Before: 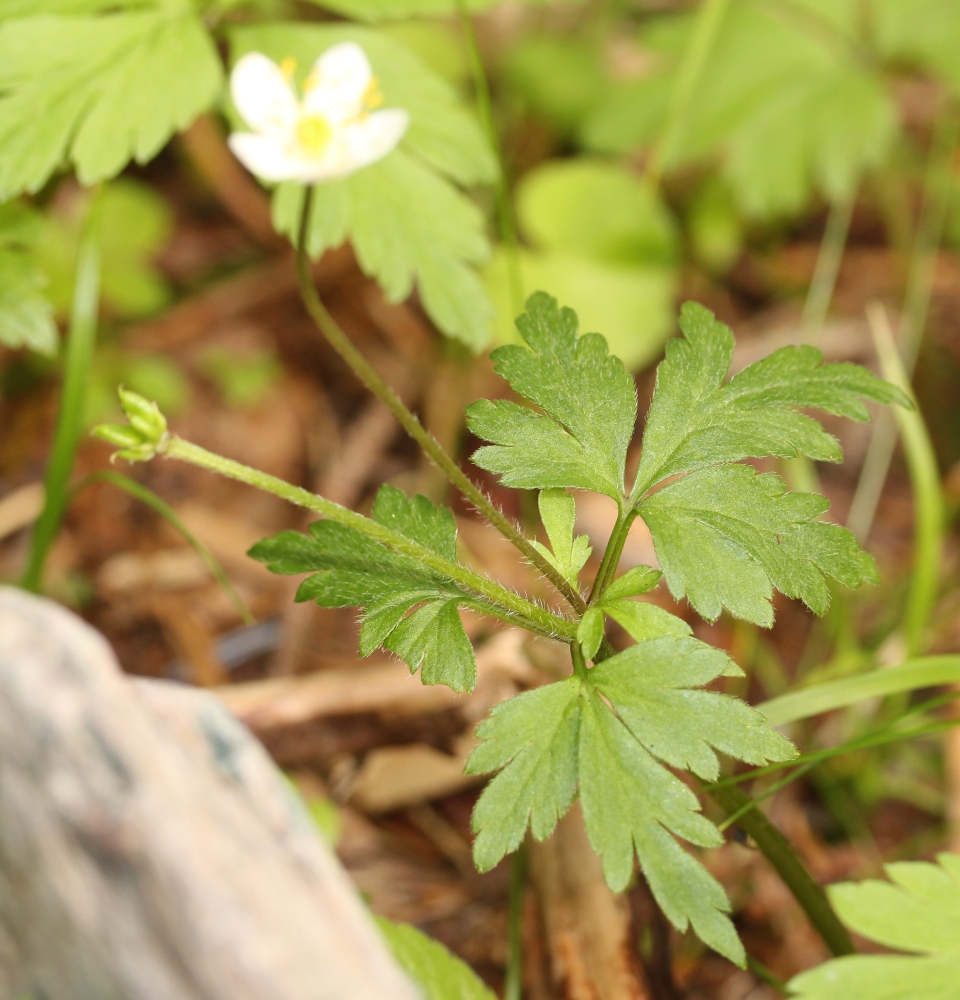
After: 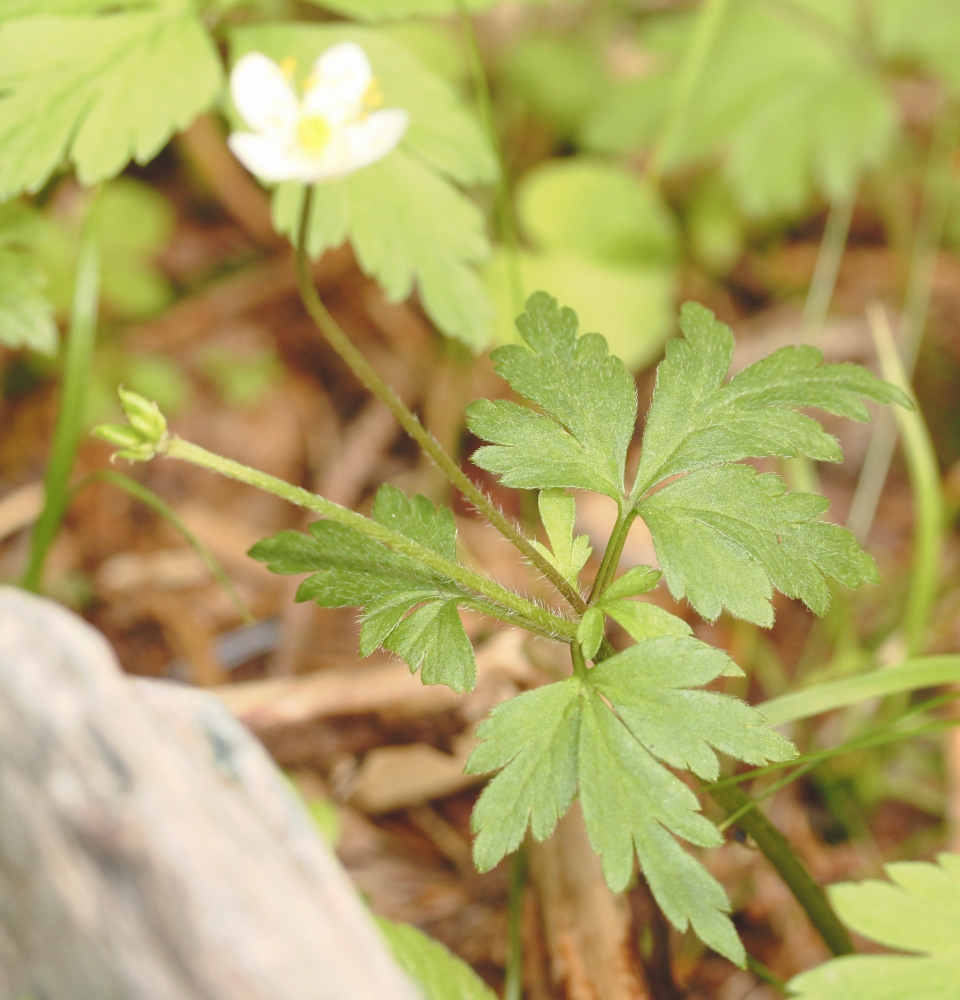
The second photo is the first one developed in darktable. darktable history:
tone curve: curves: ch0 [(0, 0) (0.003, 0.128) (0.011, 0.133) (0.025, 0.133) (0.044, 0.141) (0.069, 0.152) (0.1, 0.169) (0.136, 0.201) (0.177, 0.239) (0.224, 0.294) (0.277, 0.358) (0.335, 0.428) (0.399, 0.488) (0.468, 0.55) (0.543, 0.611) (0.623, 0.678) (0.709, 0.755) (0.801, 0.843) (0.898, 0.91) (1, 1)], preserve colors none
local contrast: mode bilateral grid, contrast 100, coarseness 100, detail 94%, midtone range 0.2
